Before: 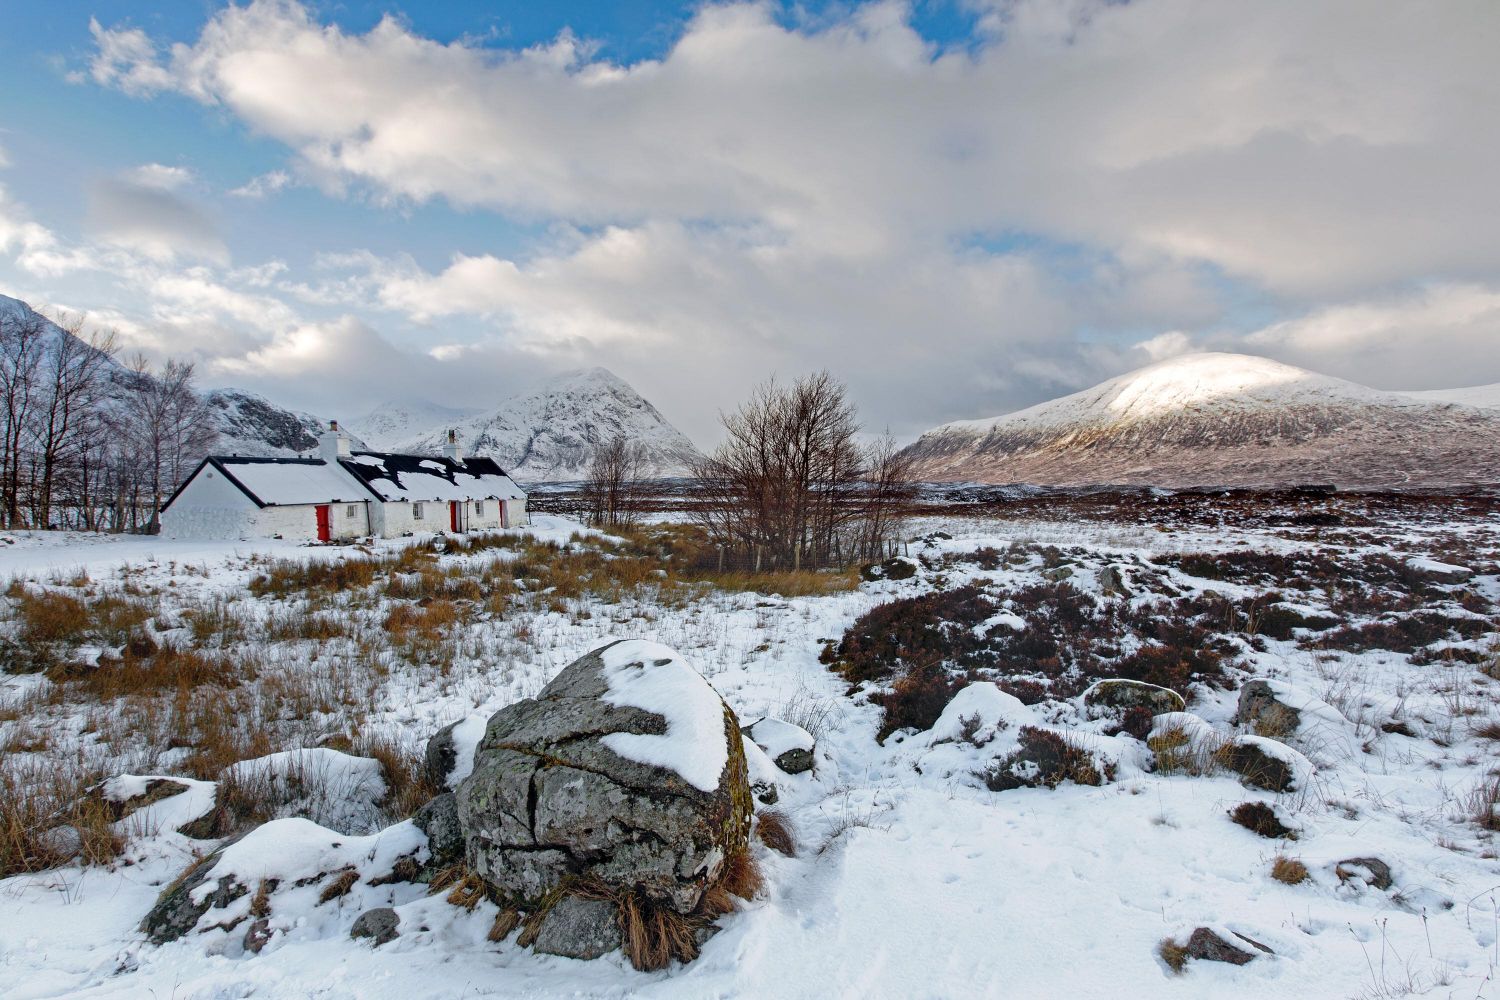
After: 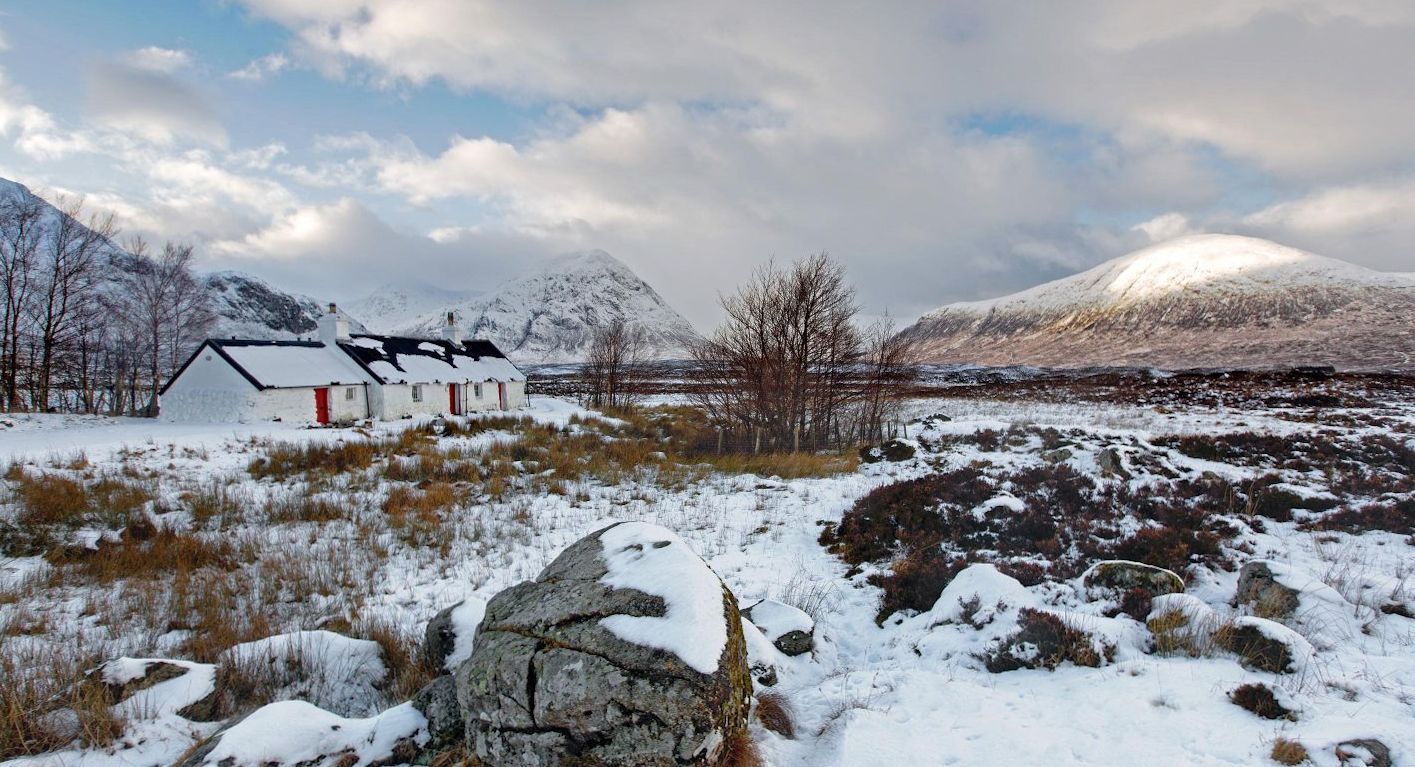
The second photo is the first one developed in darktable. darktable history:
crop and rotate: angle 0.071°, top 11.762%, right 5.489%, bottom 11.338%
